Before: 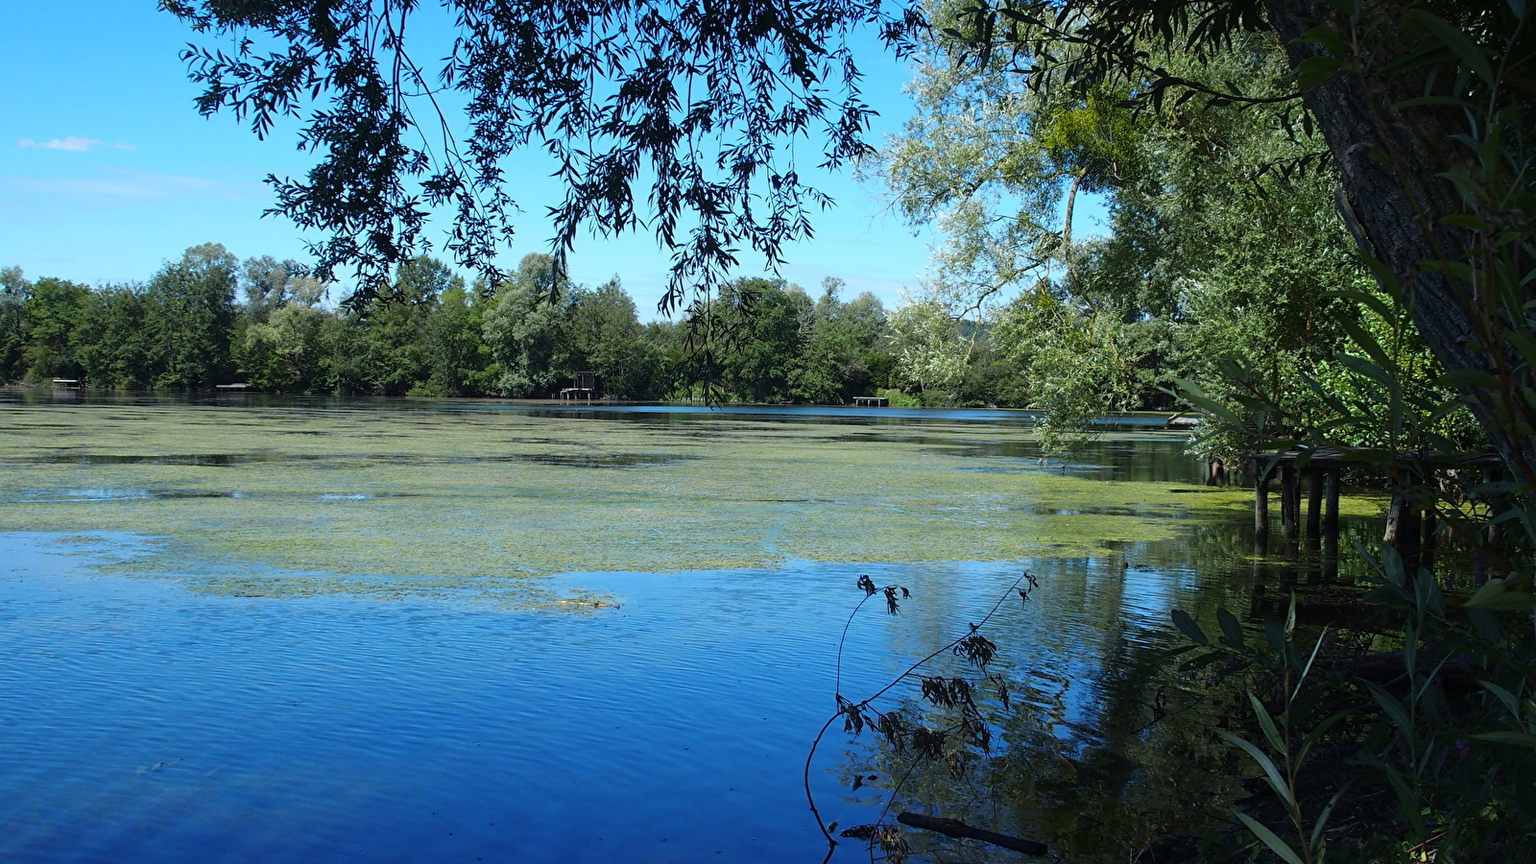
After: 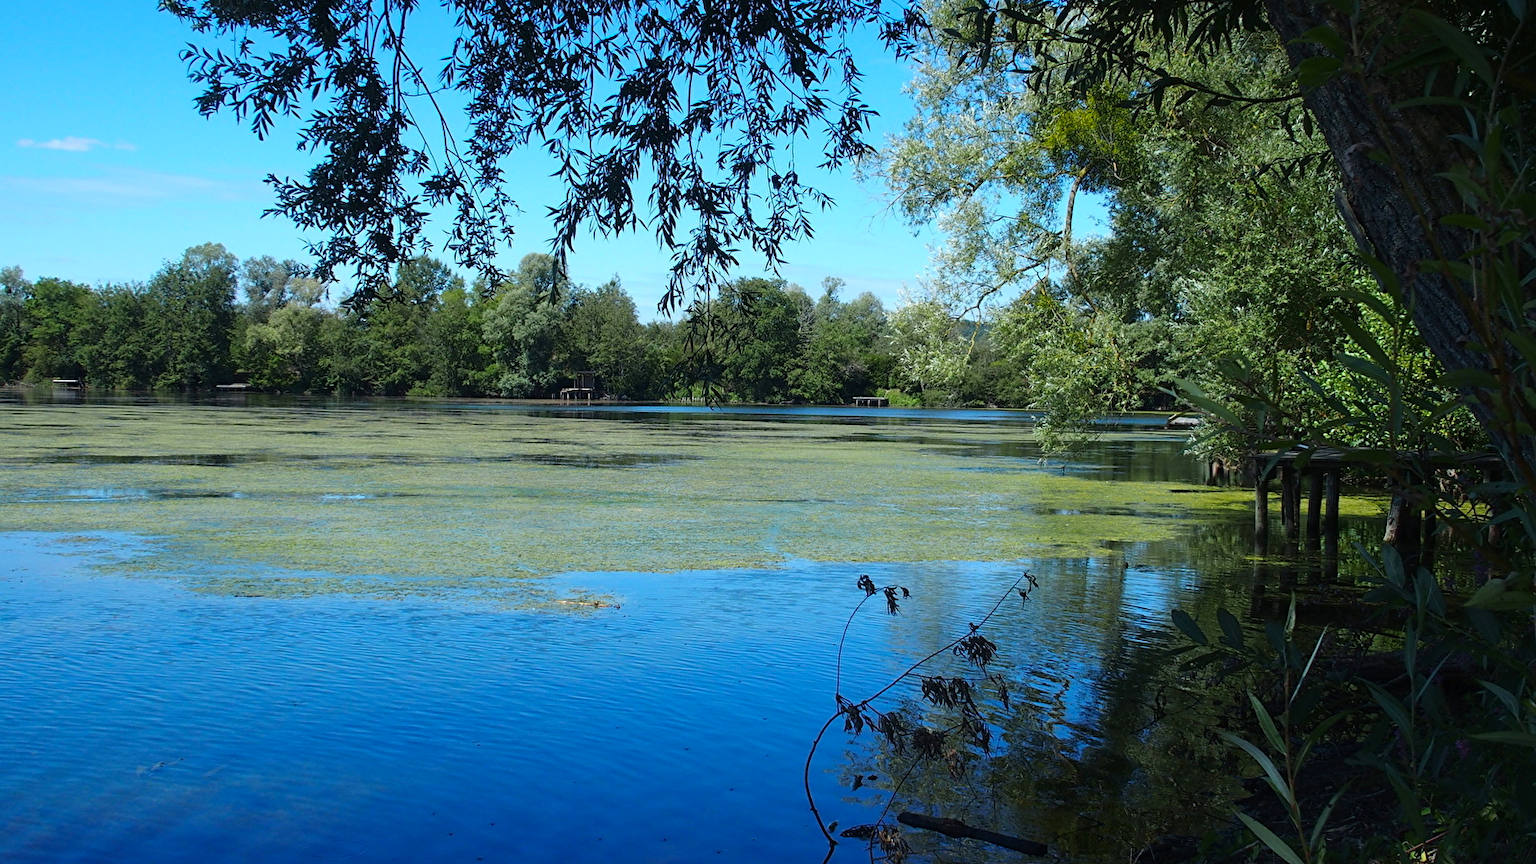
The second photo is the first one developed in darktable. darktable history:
color balance rgb: perceptual saturation grading › global saturation 2.46%, global vibrance 20%
